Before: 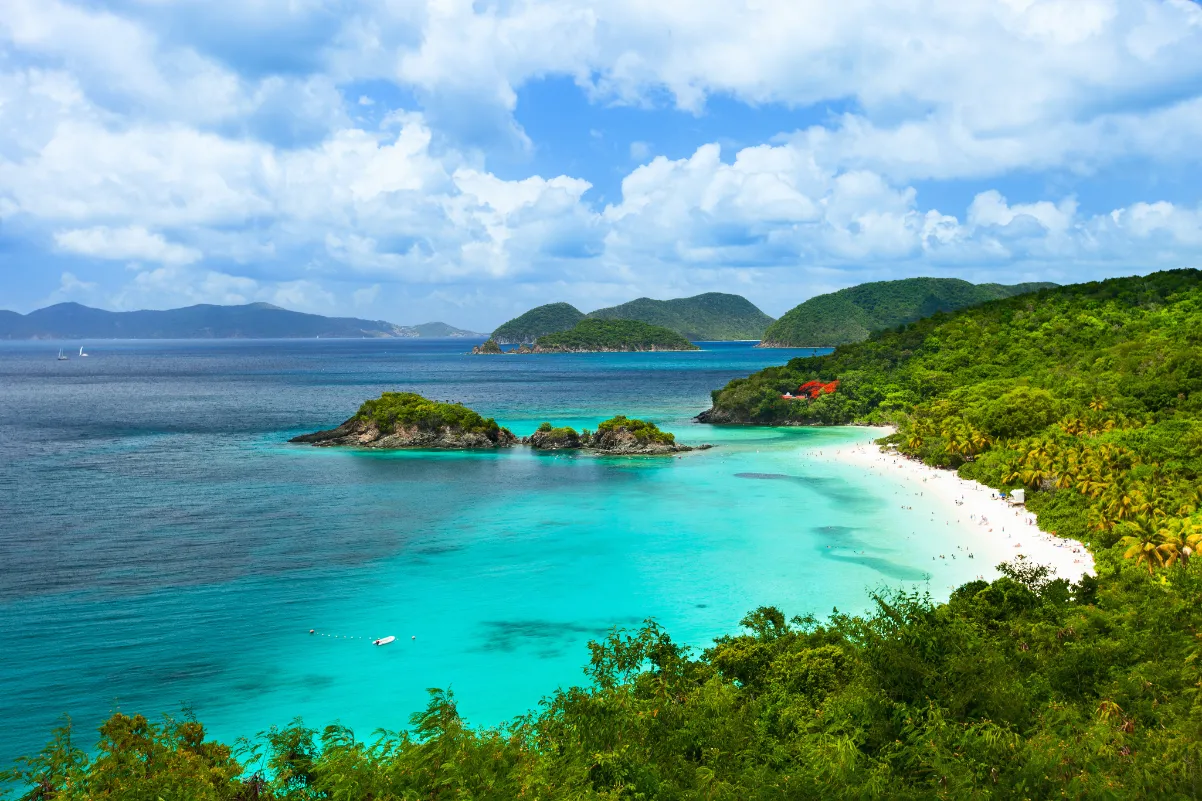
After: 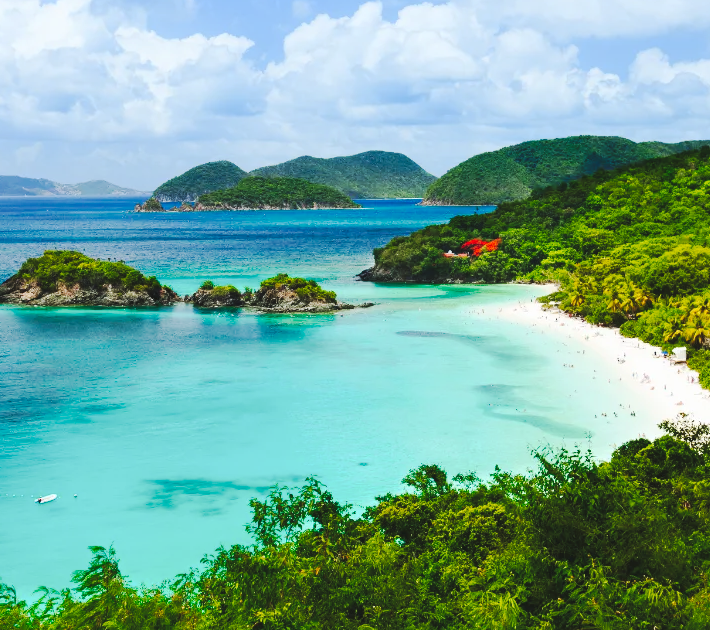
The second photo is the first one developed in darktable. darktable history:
crop and rotate: left 28.256%, top 17.734%, right 12.656%, bottom 3.573%
tone curve: curves: ch0 [(0, 0) (0.003, 0.062) (0.011, 0.07) (0.025, 0.083) (0.044, 0.094) (0.069, 0.105) (0.1, 0.117) (0.136, 0.136) (0.177, 0.164) (0.224, 0.201) (0.277, 0.256) (0.335, 0.335) (0.399, 0.424) (0.468, 0.529) (0.543, 0.641) (0.623, 0.725) (0.709, 0.787) (0.801, 0.849) (0.898, 0.917) (1, 1)], preserve colors none
